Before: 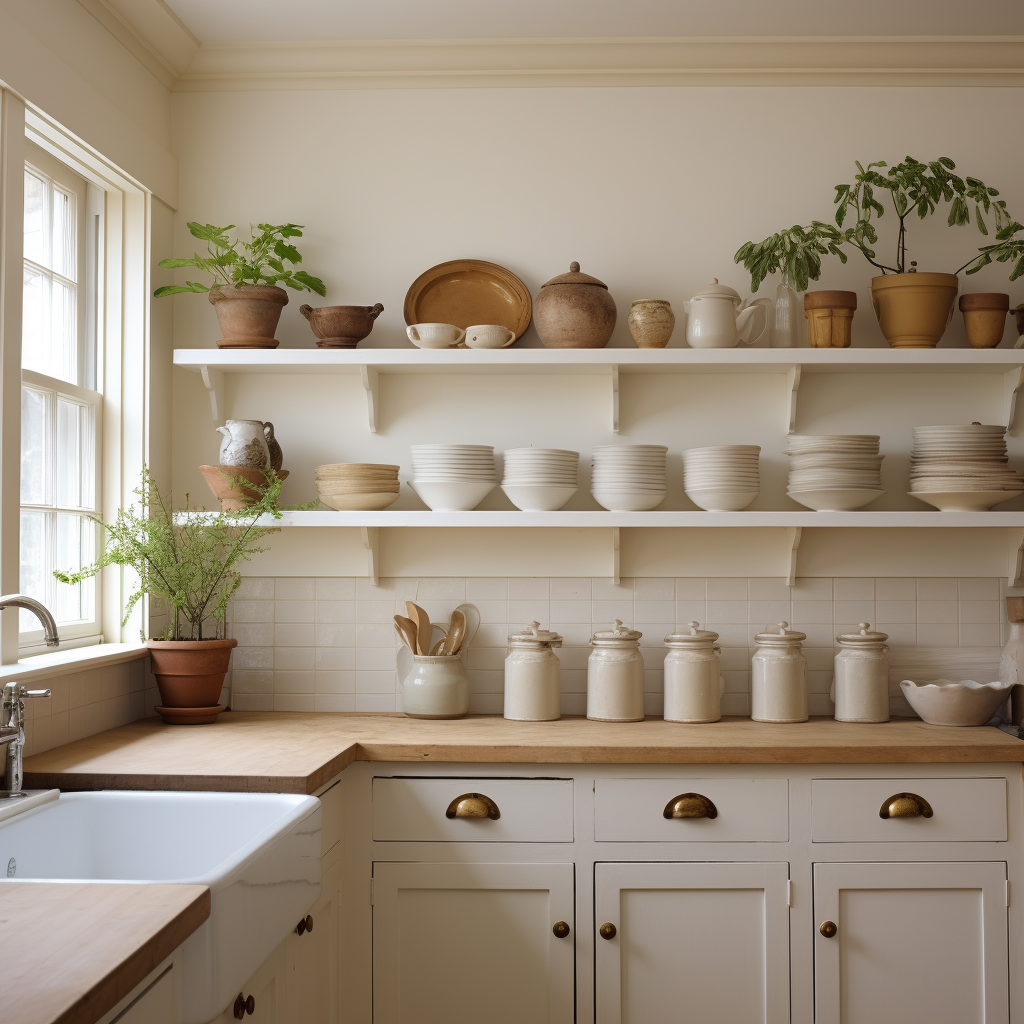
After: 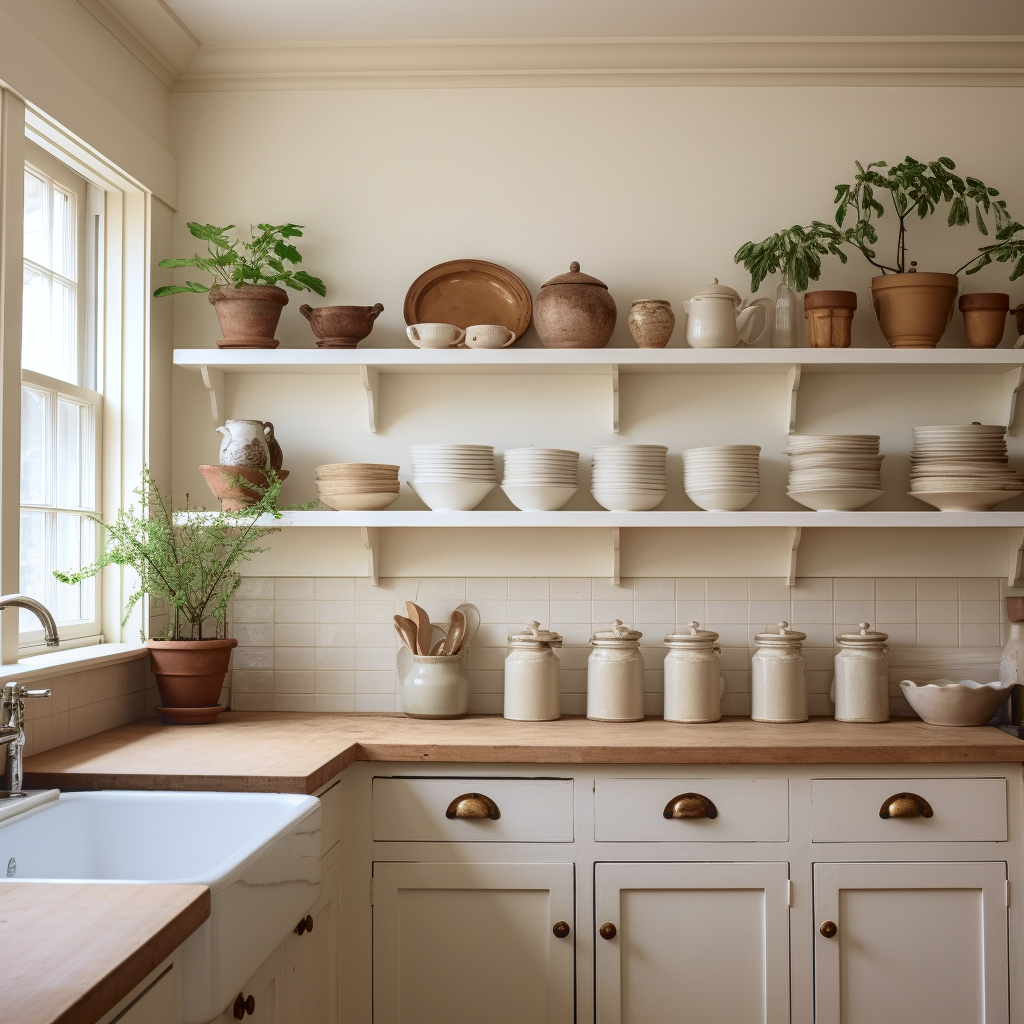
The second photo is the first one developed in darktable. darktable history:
tone curve: curves: ch0 [(0, 0.084) (0.155, 0.169) (0.46, 0.466) (0.751, 0.788) (1, 0.961)]; ch1 [(0, 0) (0.43, 0.408) (0.476, 0.469) (0.505, 0.503) (0.553, 0.563) (0.592, 0.581) (0.631, 0.625) (1, 1)]; ch2 [(0, 0) (0.505, 0.495) (0.55, 0.557) (0.583, 0.573) (1, 1)], color space Lab, independent channels, preserve colors none
local contrast: detail 130%
